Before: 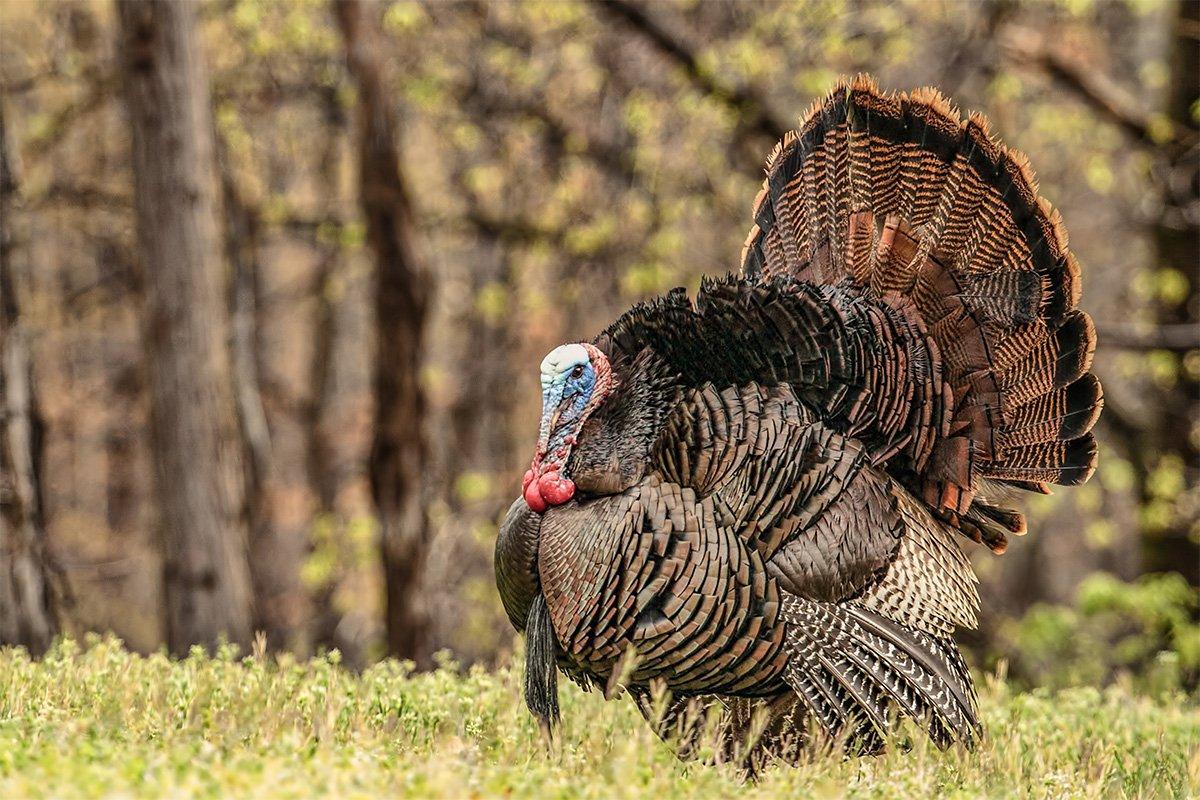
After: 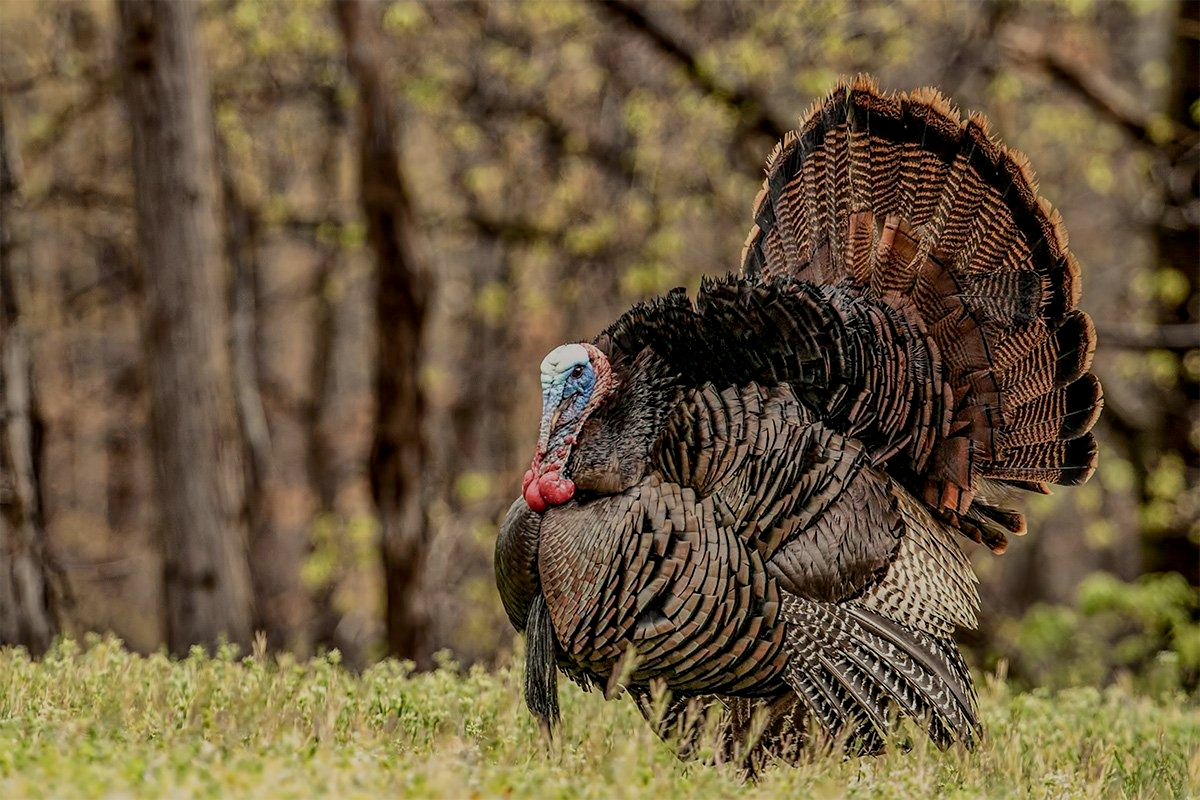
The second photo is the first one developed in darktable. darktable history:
exposure: black level correction 0.009, exposure -0.638 EV, compensate exposure bias true, compensate highlight preservation false
